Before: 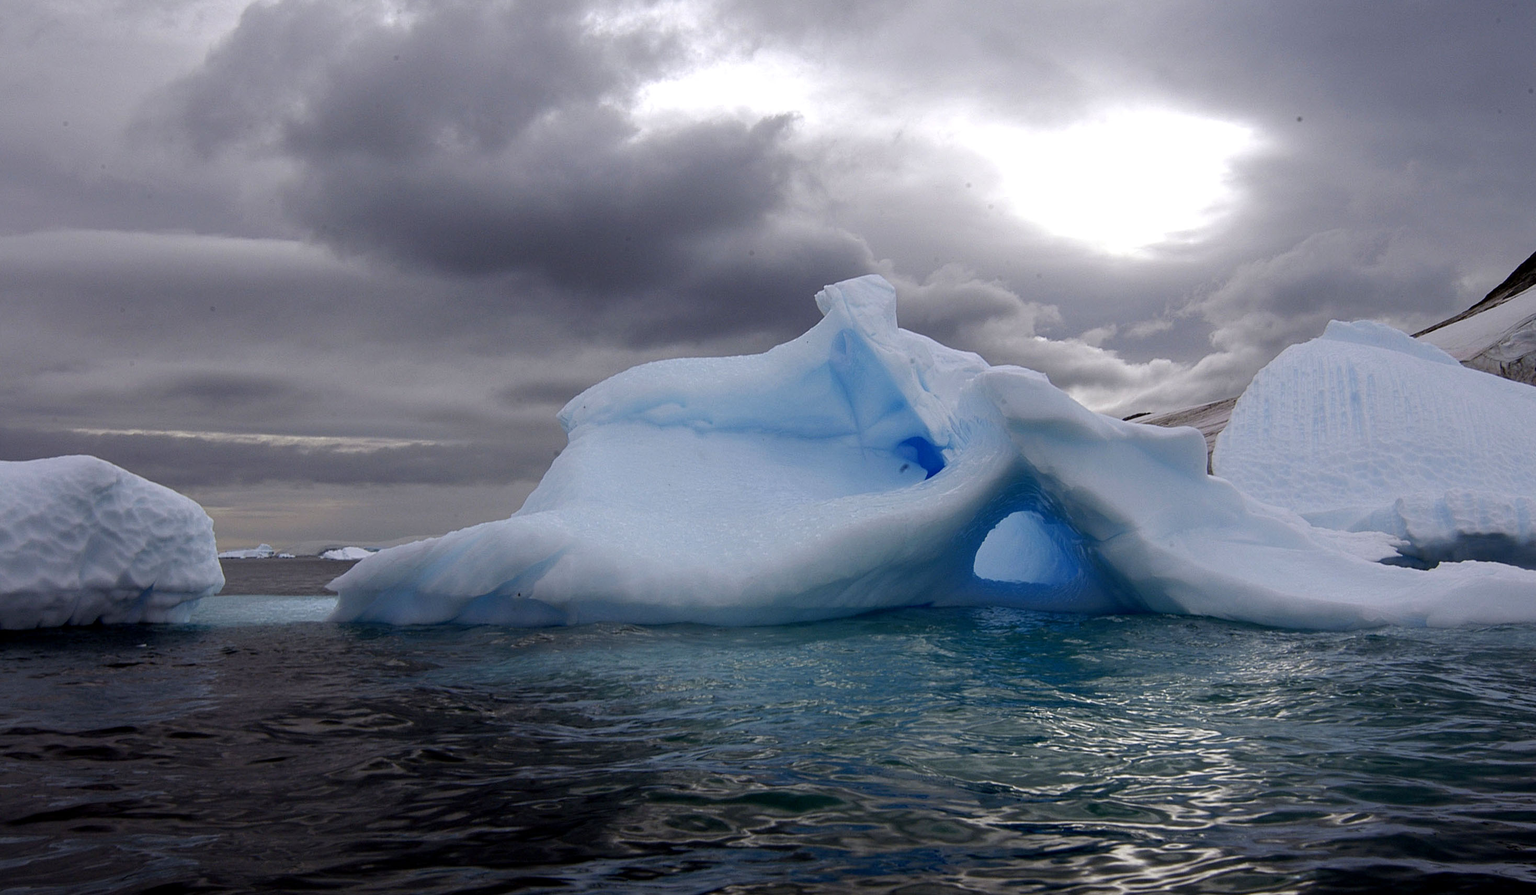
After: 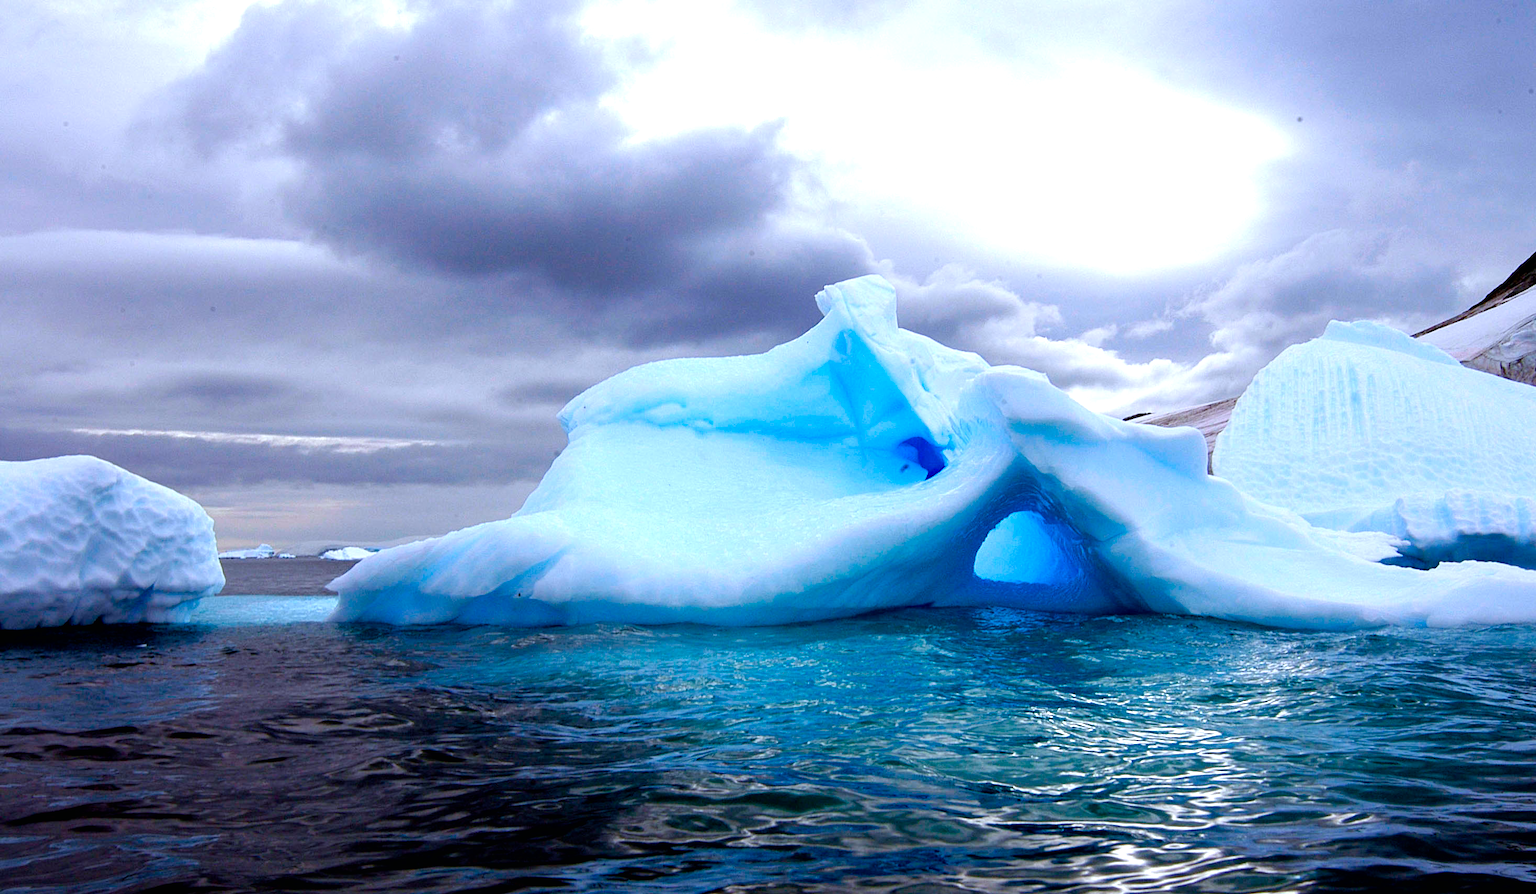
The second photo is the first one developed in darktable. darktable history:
exposure: black level correction 0, exposure 1.103 EV, compensate exposure bias true, compensate highlight preservation false
color balance rgb: shadows lift › hue 87.97°, linear chroma grading › shadows -7.972%, linear chroma grading › global chroma 9.868%, perceptual saturation grading › global saturation 35.167%, perceptual saturation grading › highlights -29.99%, perceptual saturation grading › shadows 35.155%
color calibration: x 0.37, y 0.382, temperature 4318.56 K
